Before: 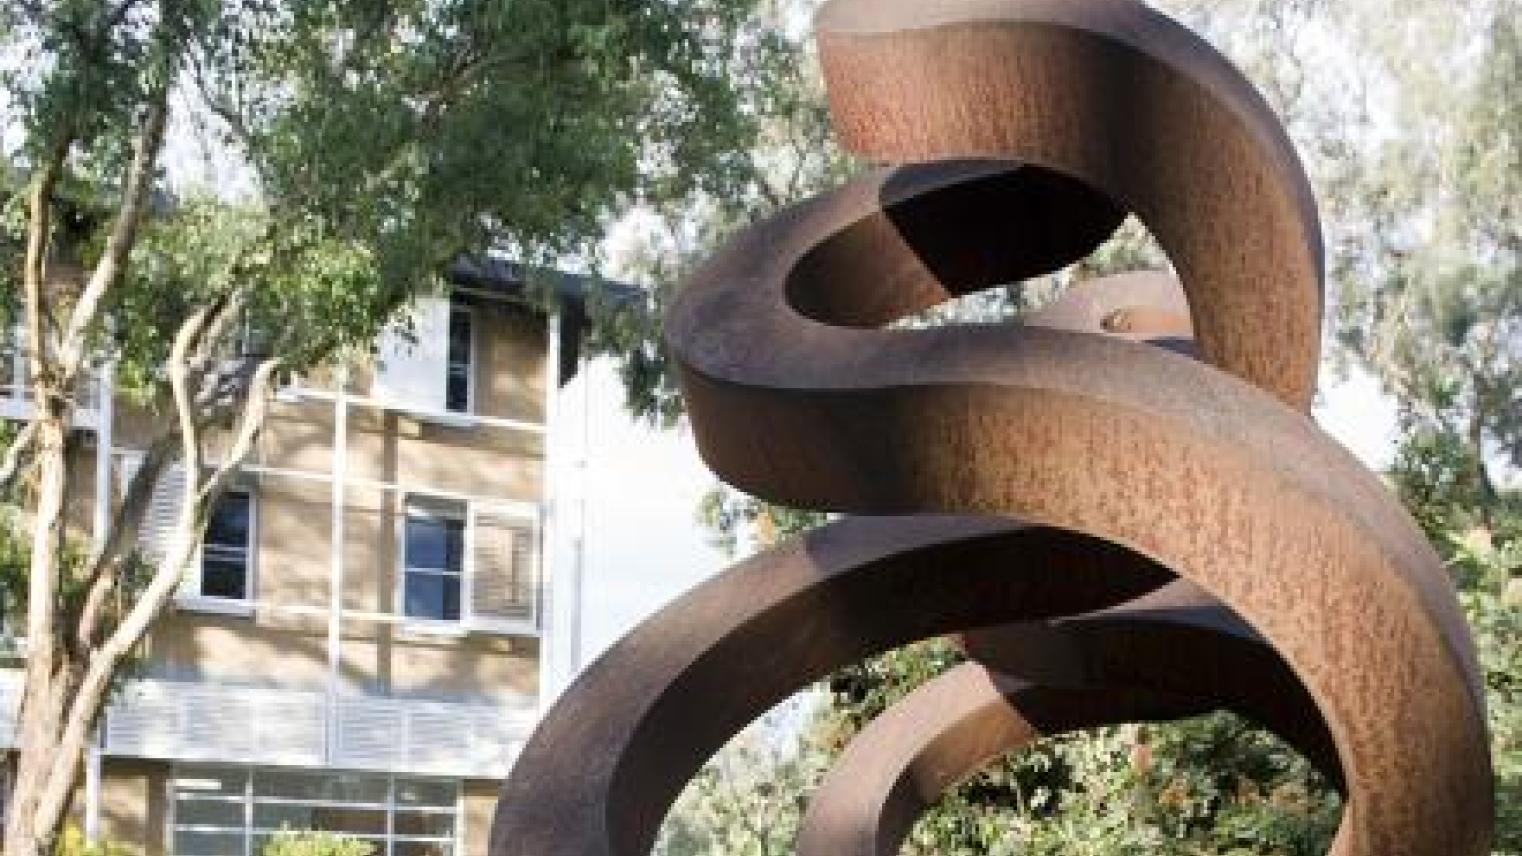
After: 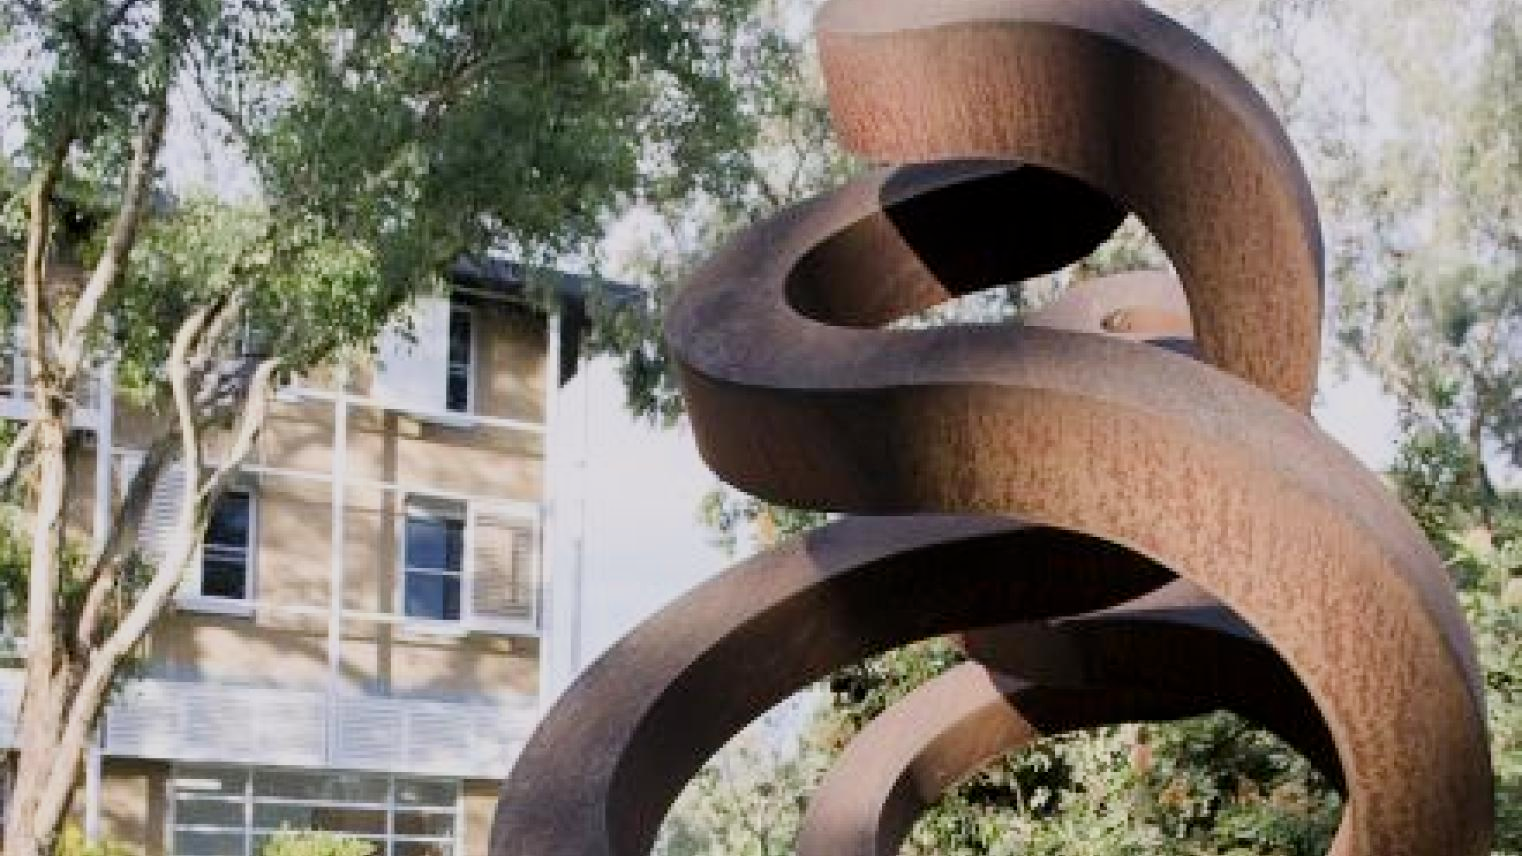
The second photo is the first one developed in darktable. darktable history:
contrast brightness saturation: contrast 0.14
white balance: red 1.009, blue 1.027
filmic rgb: middle gray luminance 18.42%, black relative exposure -10.5 EV, white relative exposure 3.4 EV, threshold 6 EV, target black luminance 0%, hardness 6.03, latitude 99%, contrast 0.847, shadows ↔ highlights balance 0.505%, add noise in highlights 0, preserve chrominance max RGB, color science v3 (2019), use custom middle-gray values true, iterations of high-quality reconstruction 0, contrast in highlights soft, enable highlight reconstruction true
